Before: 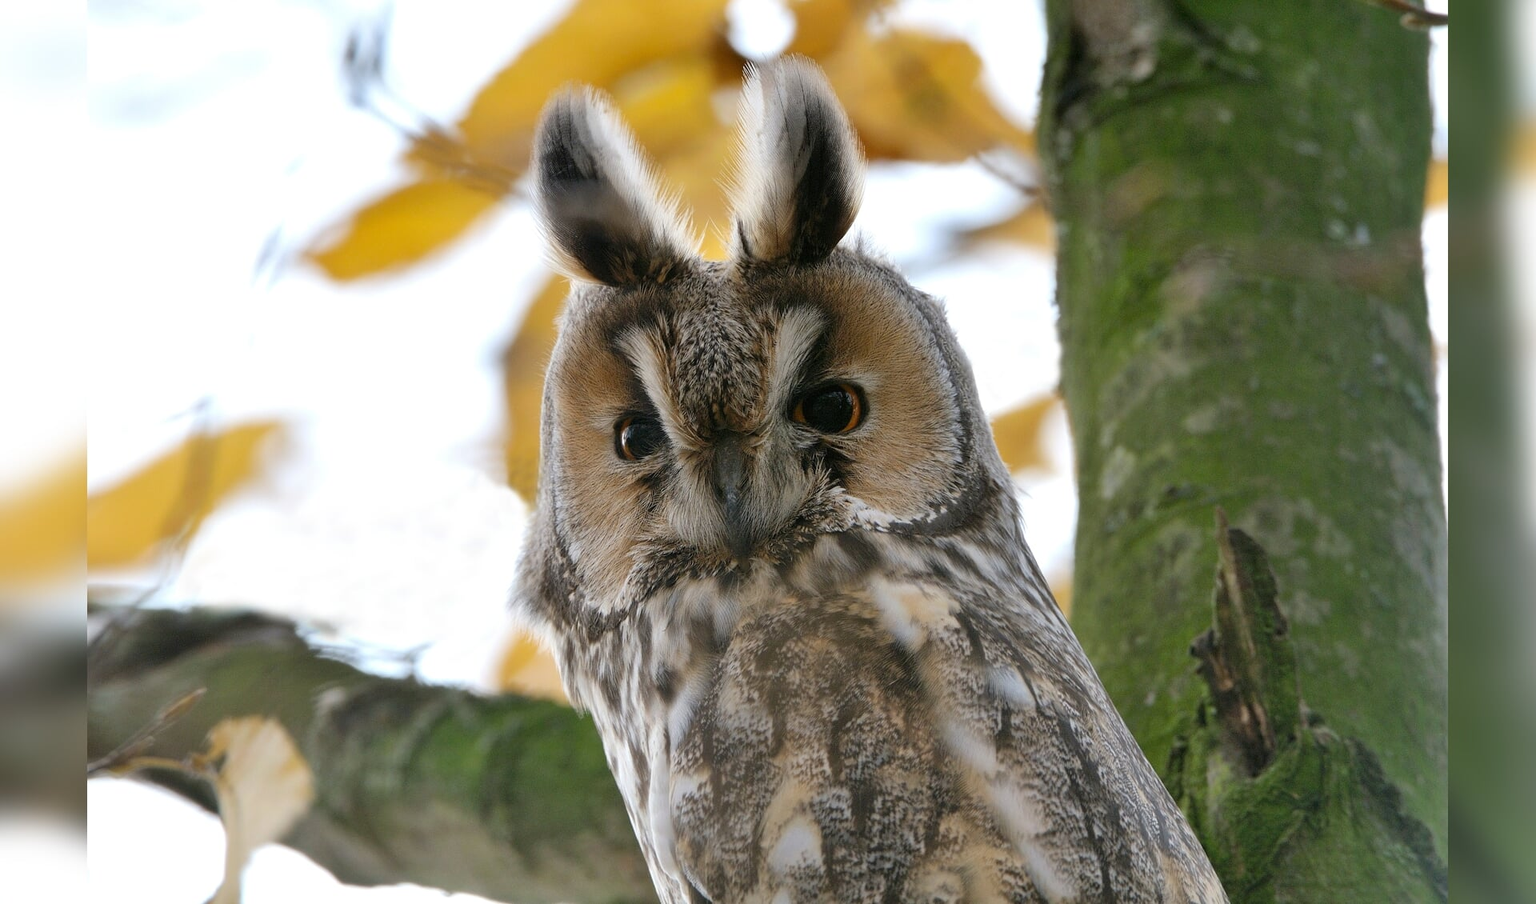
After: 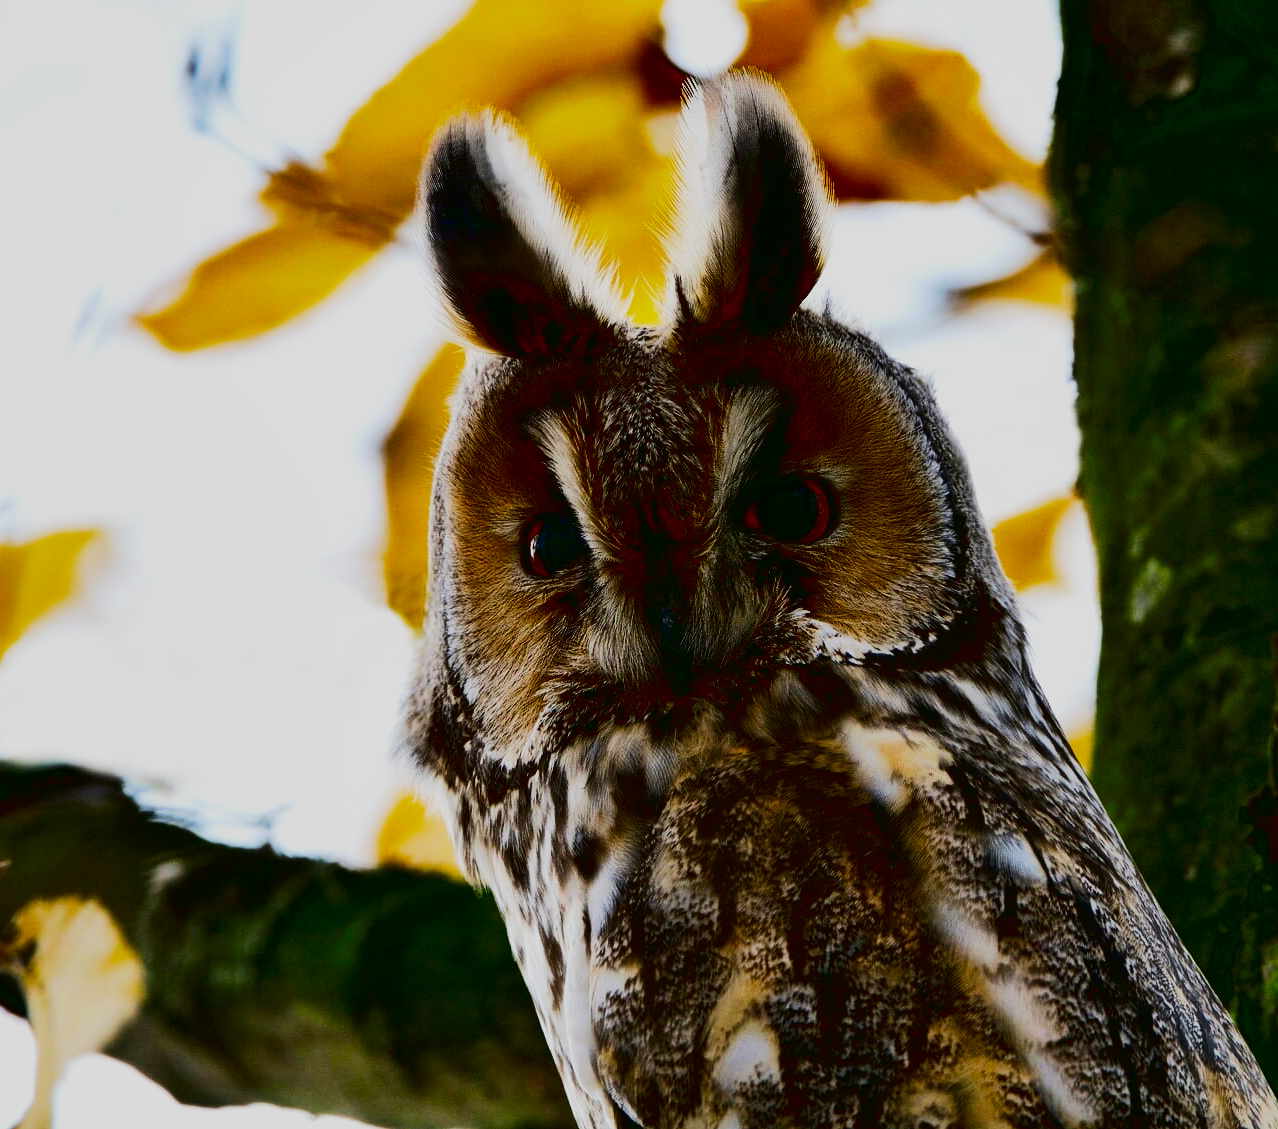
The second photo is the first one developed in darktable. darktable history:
crop and rotate: left 12.9%, right 20.505%
shadows and highlights: shadows -20.09, white point adjustment -2.1, highlights -34.76
contrast brightness saturation: brightness -0.986, saturation 0.99
tone curve: curves: ch0 [(0, 0.017) (0.091, 0.04) (0.296, 0.276) (0.439, 0.482) (0.64, 0.729) (0.785, 0.817) (0.995, 0.917)]; ch1 [(0, 0) (0.384, 0.365) (0.463, 0.447) (0.486, 0.474) (0.503, 0.497) (0.526, 0.52) (0.555, 0.564) (0.578, 0.589) (0.638, 0.66) (0.766, 0.773) (1, 1)]; ch2 [(0, 0) (0.374, 0.344) (0.446, 0.443) (0.501, 0.509) (0.528, 0.522) (0.569, 0.593) (0.61, 0.646) (0.666, 0.688) (1, 1)], color space Lab, linked channels, preserve colors none
base curve: curves: ch0 [(0, 0) (0.028, 0.03) (0.121, 0.232) (0.46, 0.748) (0.859, 0.968) (1, 1)], preserve colors none
